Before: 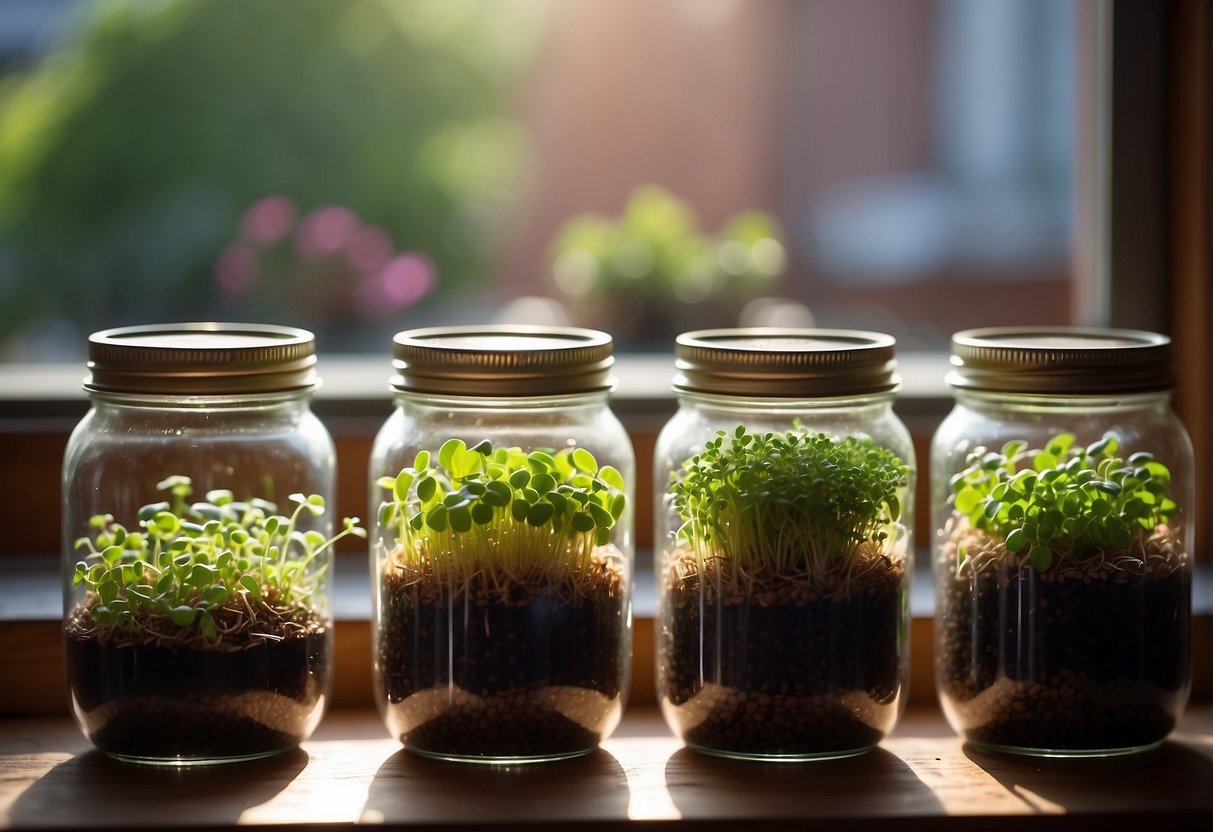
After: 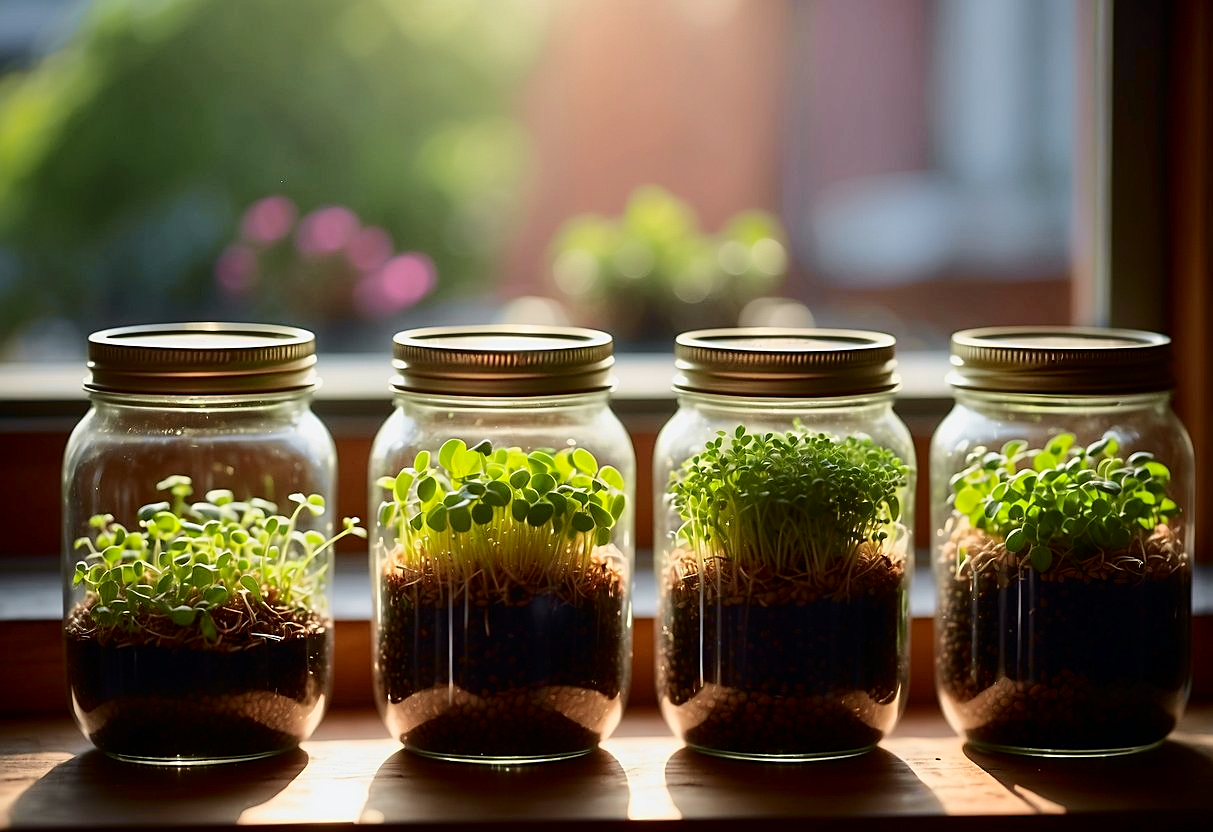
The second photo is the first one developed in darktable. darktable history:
levels: white 99.93%
sharpen: on, module defaults
tone curve: curves: ch0 [(0, 0) (0.058, 0.027) (0.214, 0.183) (0.295, 0.288) (0.48, 0.541) (0.658, 0.703) (0.741, 0.775) (0.844, 0.866) (0.986, 0.957)]; ch1 [(0, 0) (0.172, 0.123) (0.312, 0.296) (0.437, 0.429) (0.471, 0.469) (0.502, 0.5) (0.513, 0.515) (0.572, 0.603) (0.617, 0.653) (0.68, 0.724) (0.889, 0.924) (1, 1)]; ch2 [(0, 0) (0.411, 0.424) (0.489, 0.49) (0.502, 0.5) (0.512, 0.524) (0.549, 0.578) (0.604, 0.628) (0.709, 0.748) (1, 1)], color space Lab, independent channels, preserve colors none
